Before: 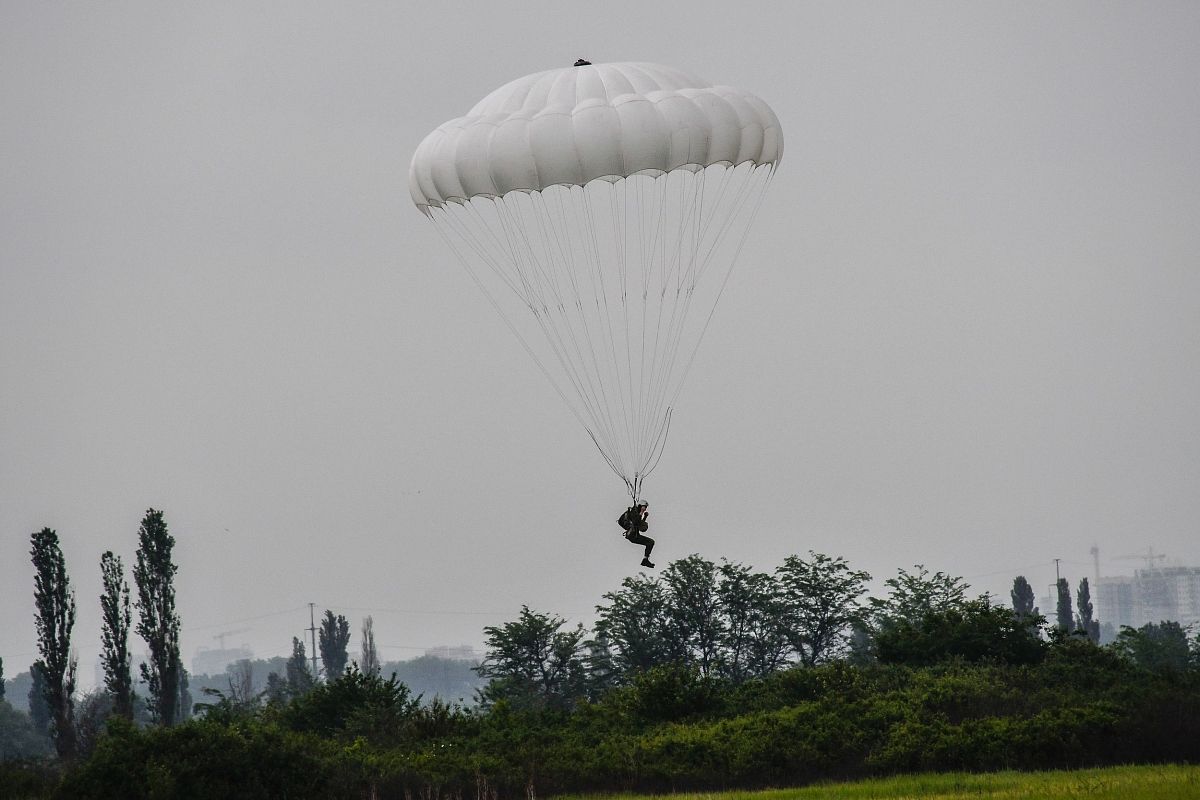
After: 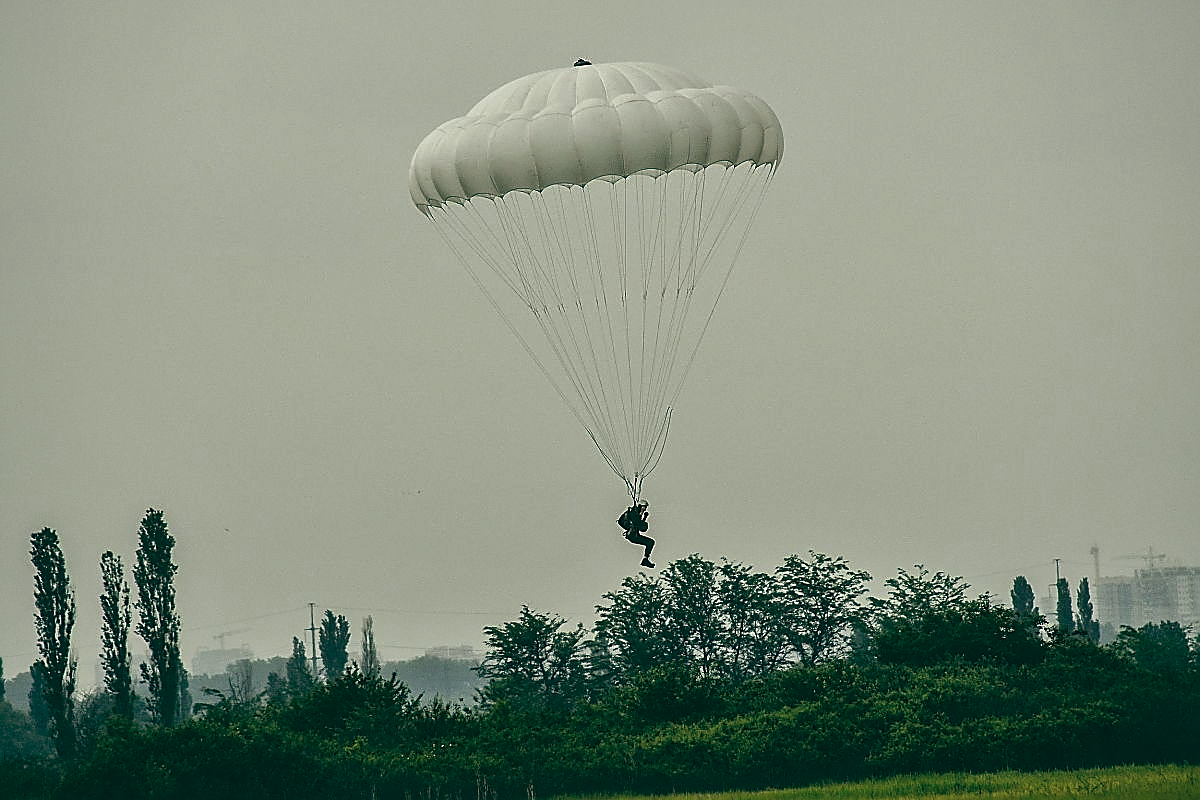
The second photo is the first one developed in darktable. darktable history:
color balance: lift [1.005, 0.99, 1.007, 1.01], gamma [1, 1.034, 1.032, 0.966], gain [0.873, 1.055, 1.067, 0.933]
sharpen: radius 1.4, amount 1.25, threshold 0.7
local contrast: mode bilateral grid, contrast 20, coarseness 50, detail 148%, midtone range 0.2
